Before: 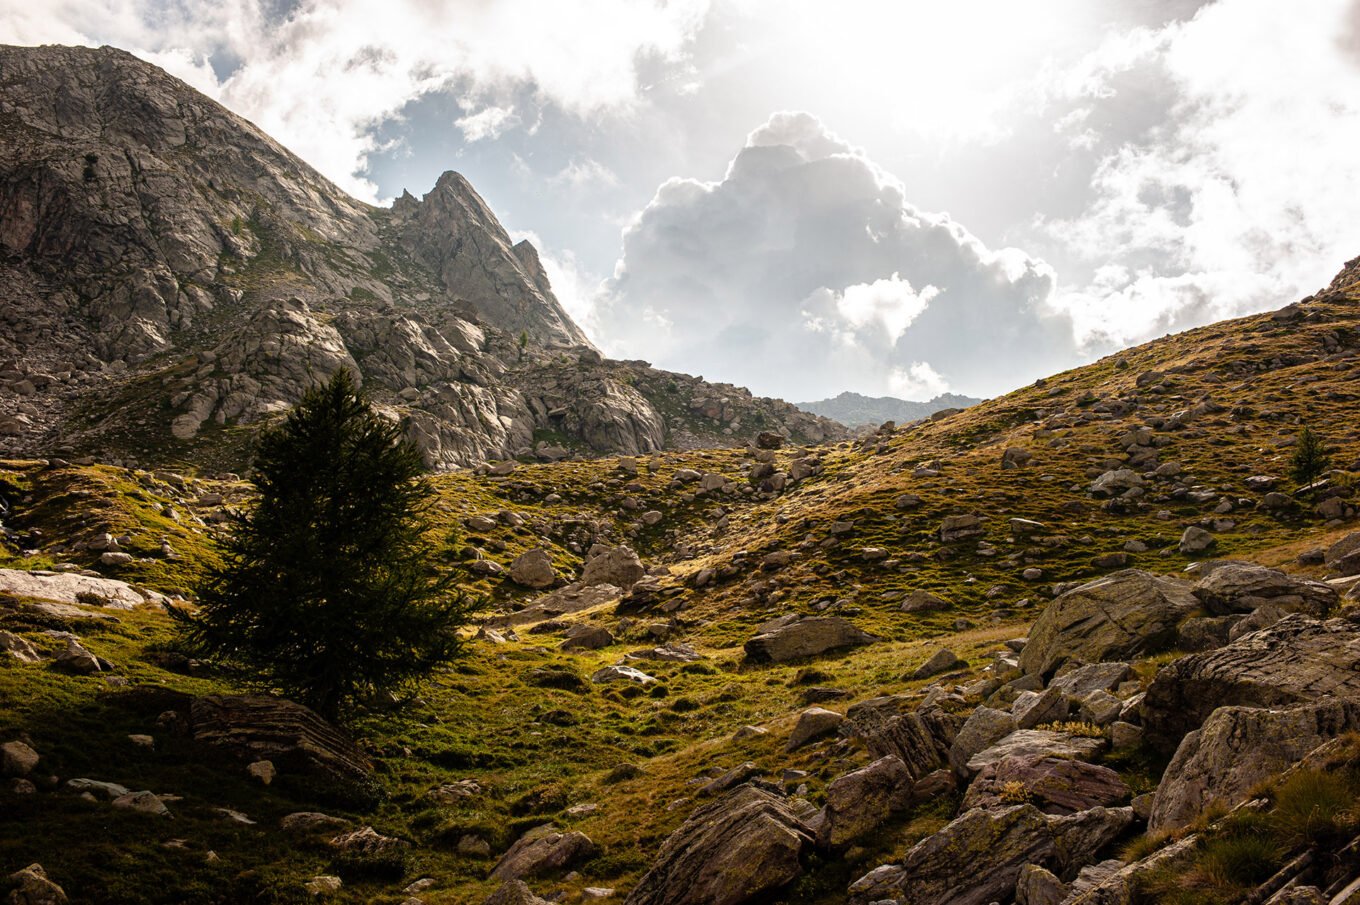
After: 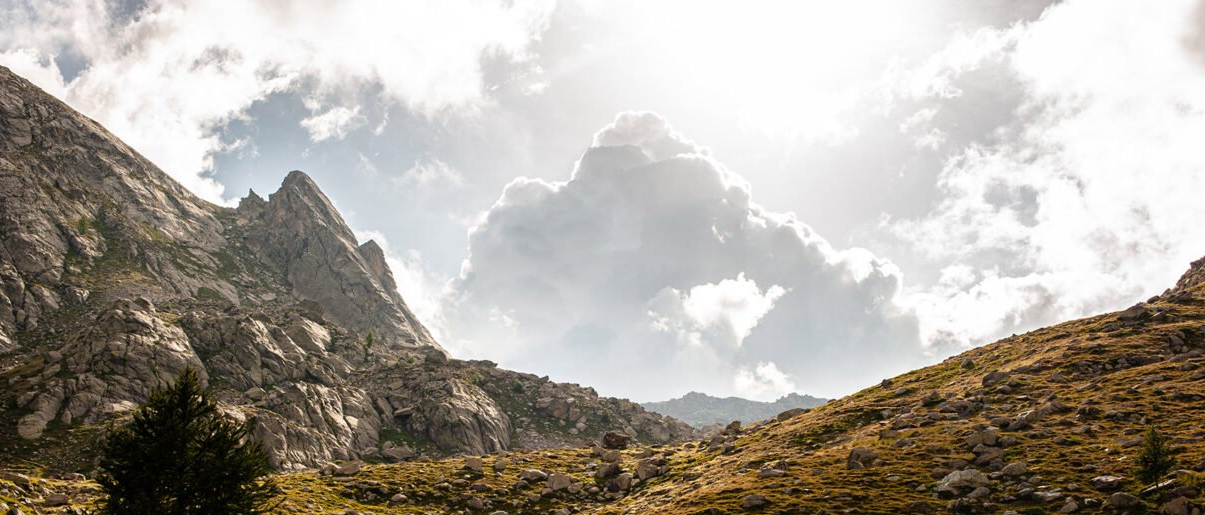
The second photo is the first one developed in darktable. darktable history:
crop and rotate: left 11.397%, bottom 43.053%
